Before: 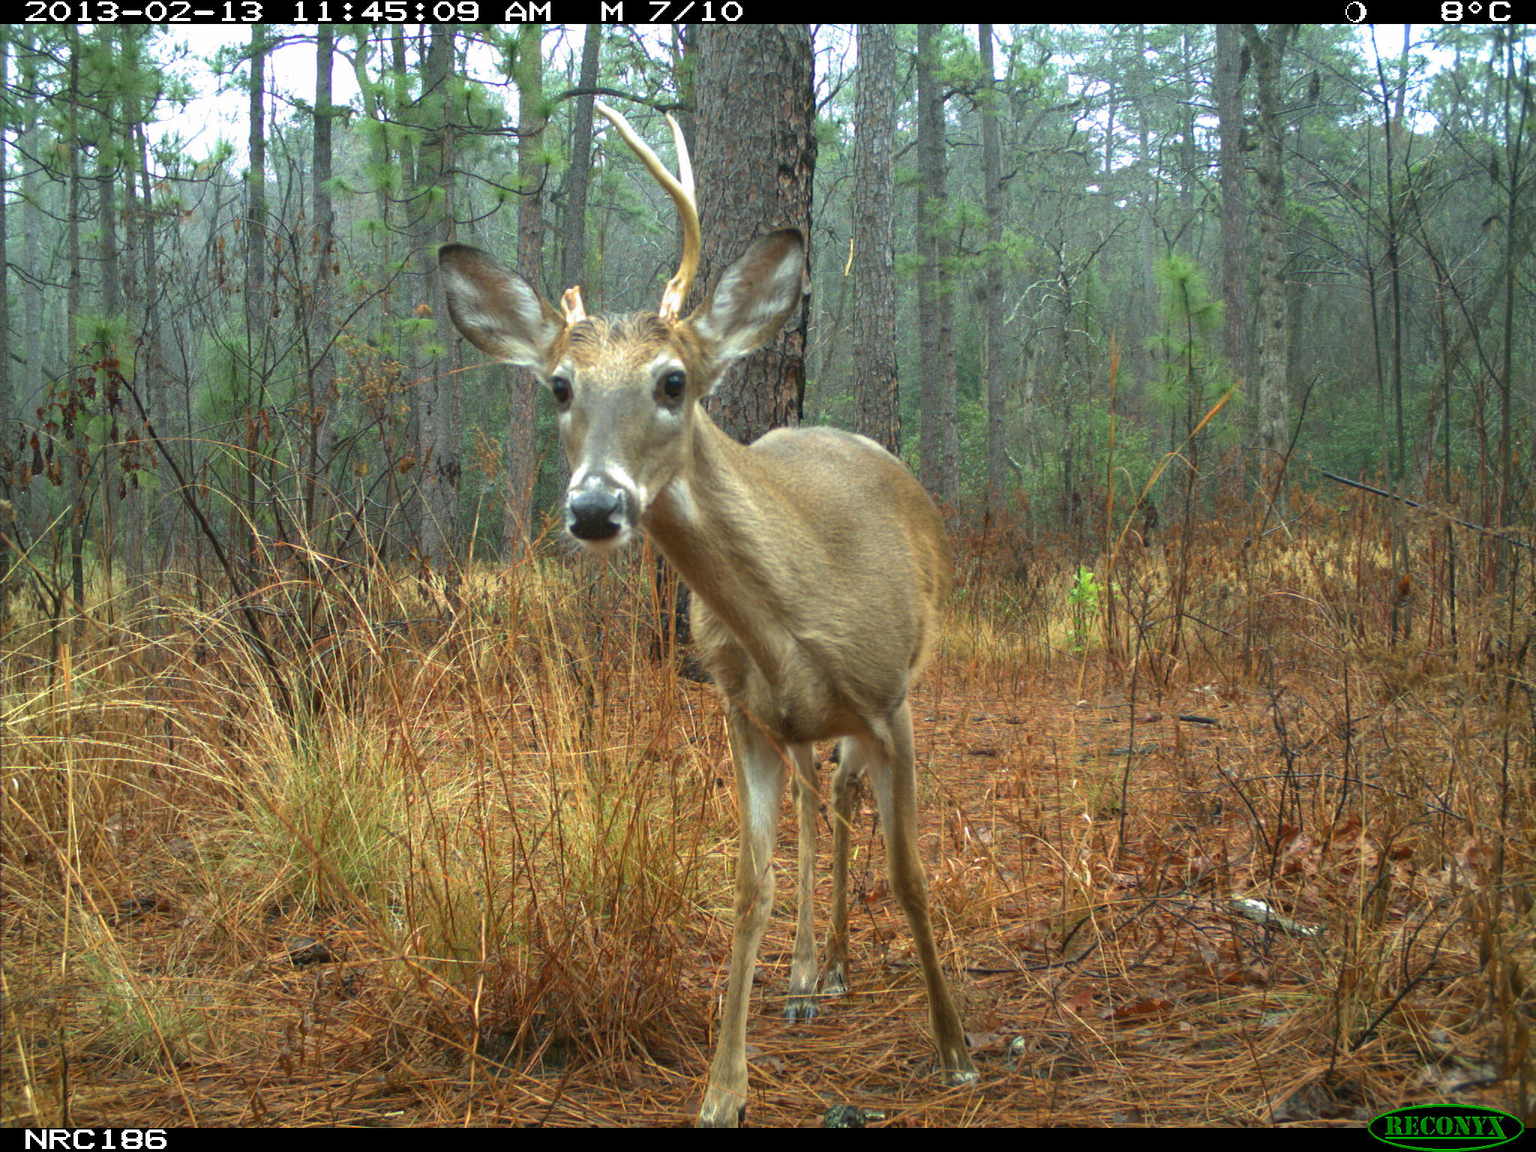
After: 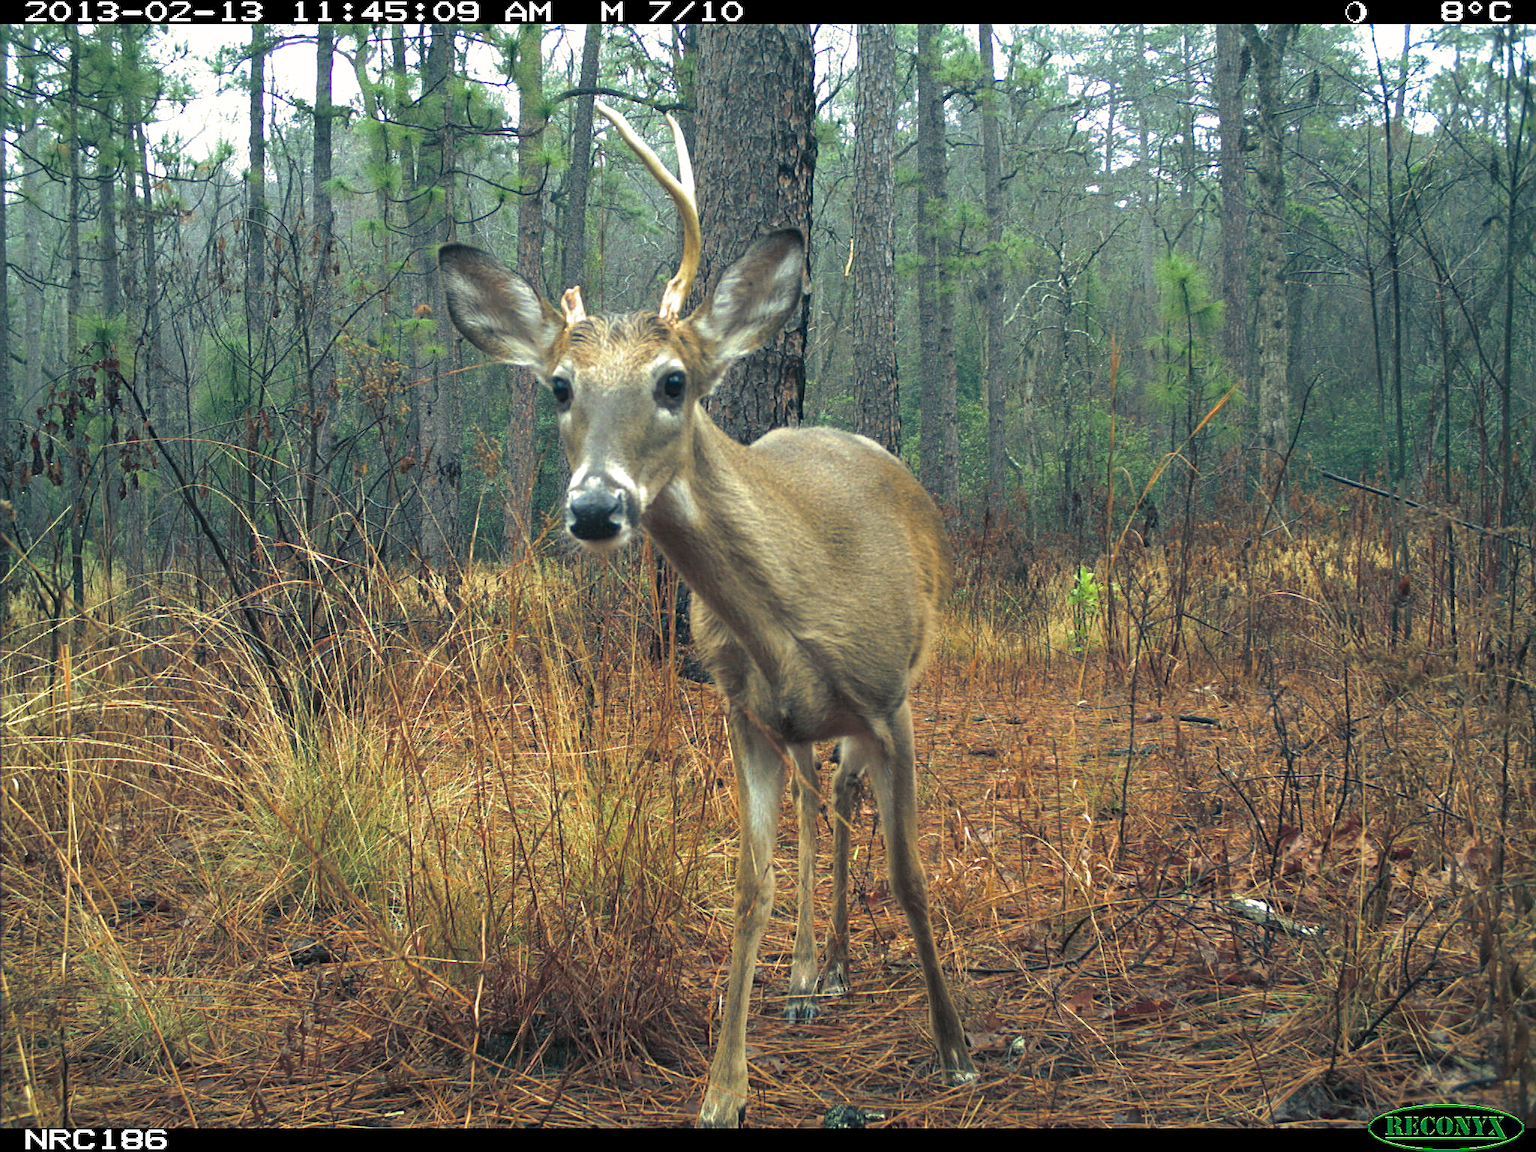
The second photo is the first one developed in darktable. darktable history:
sharpen: on, module defaults
split-toning: shadows › hue 216°, shadows › saturation 1, highlights › hue 57.6°, balance -33.4
